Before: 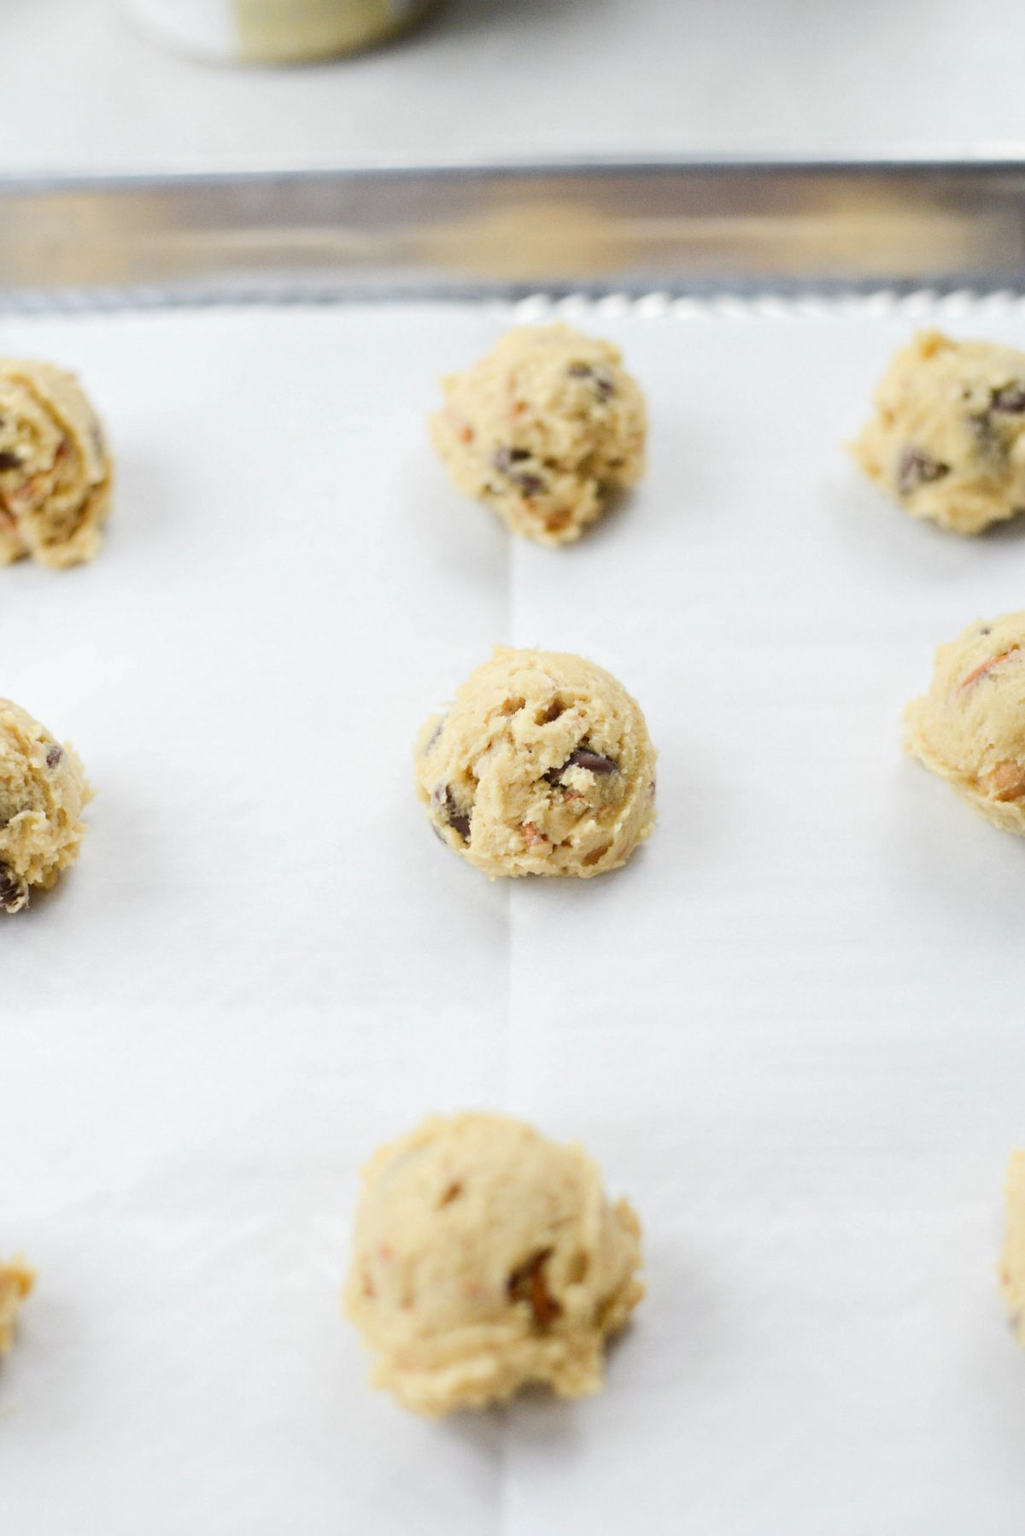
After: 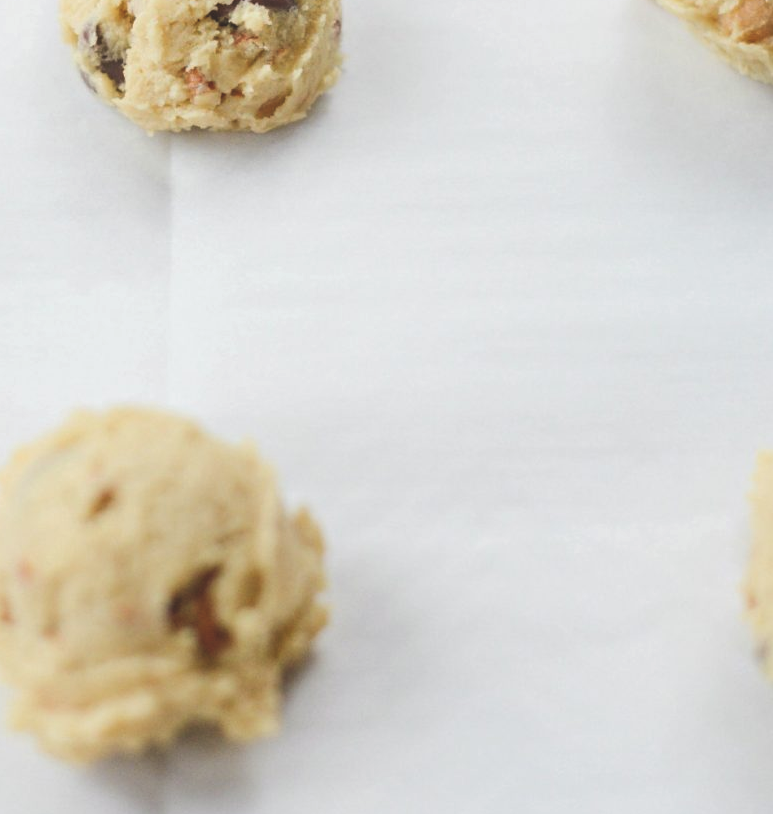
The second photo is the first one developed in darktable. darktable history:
exposure: black level correction -0.024, exposure -0.12 EV, compensate highlight preservation false
crop and rotate: left 35.572%, top 49.858%, bottom 4.829%
local contrast: highlights 103%, shadows 97%, detail 119%, midtone range 0.2
